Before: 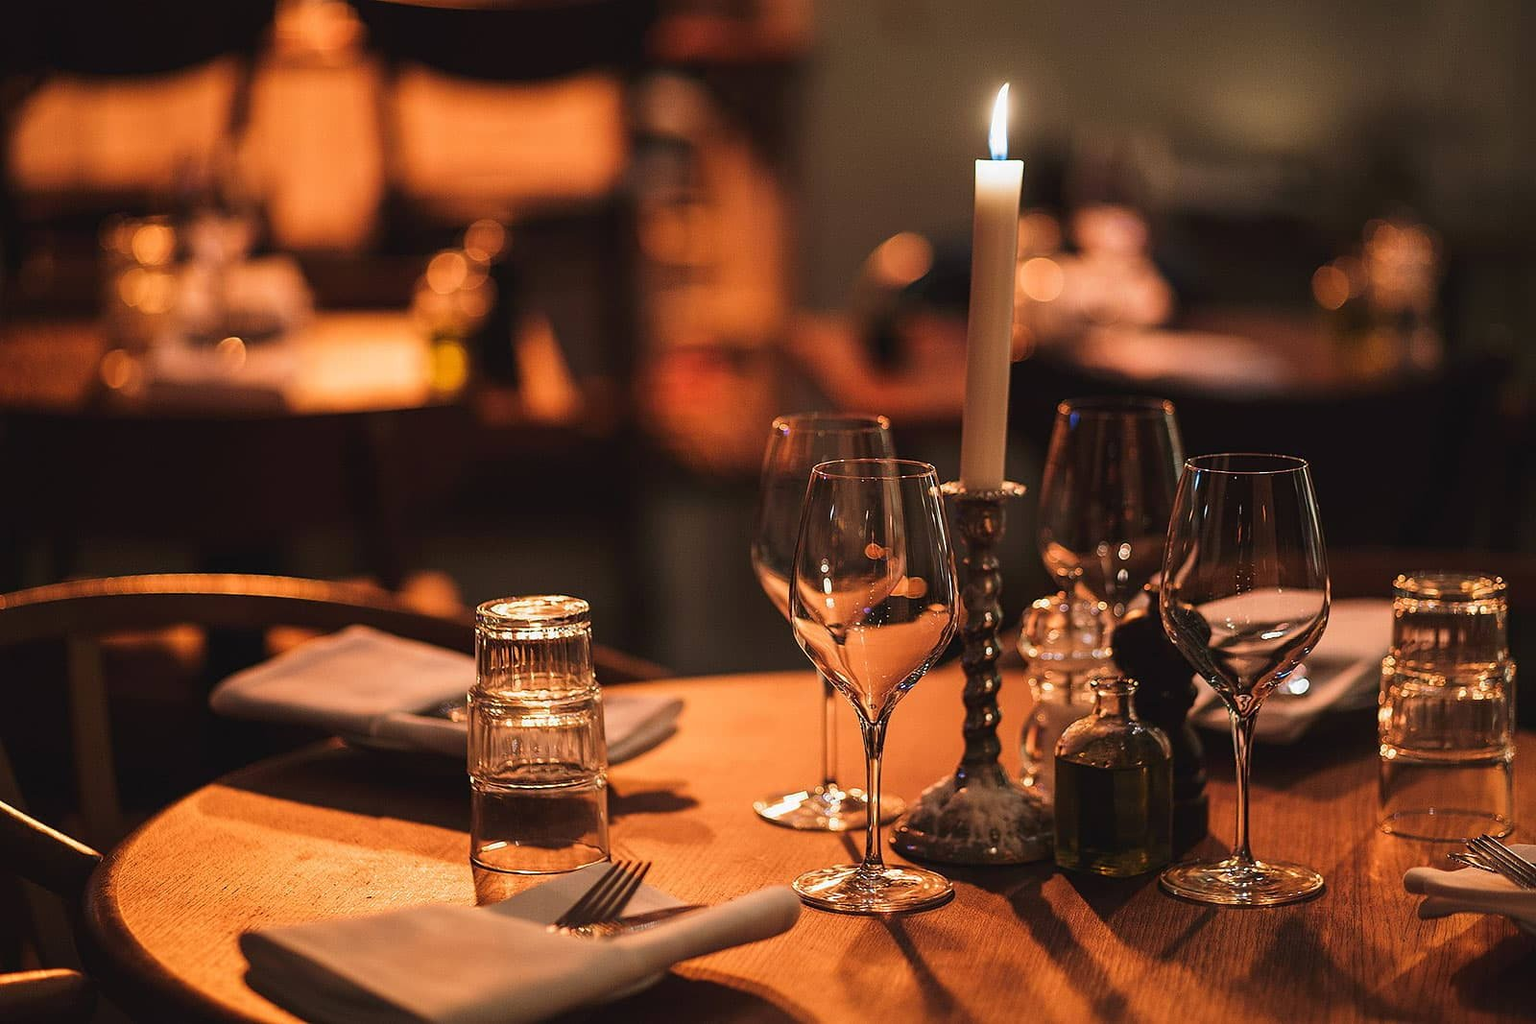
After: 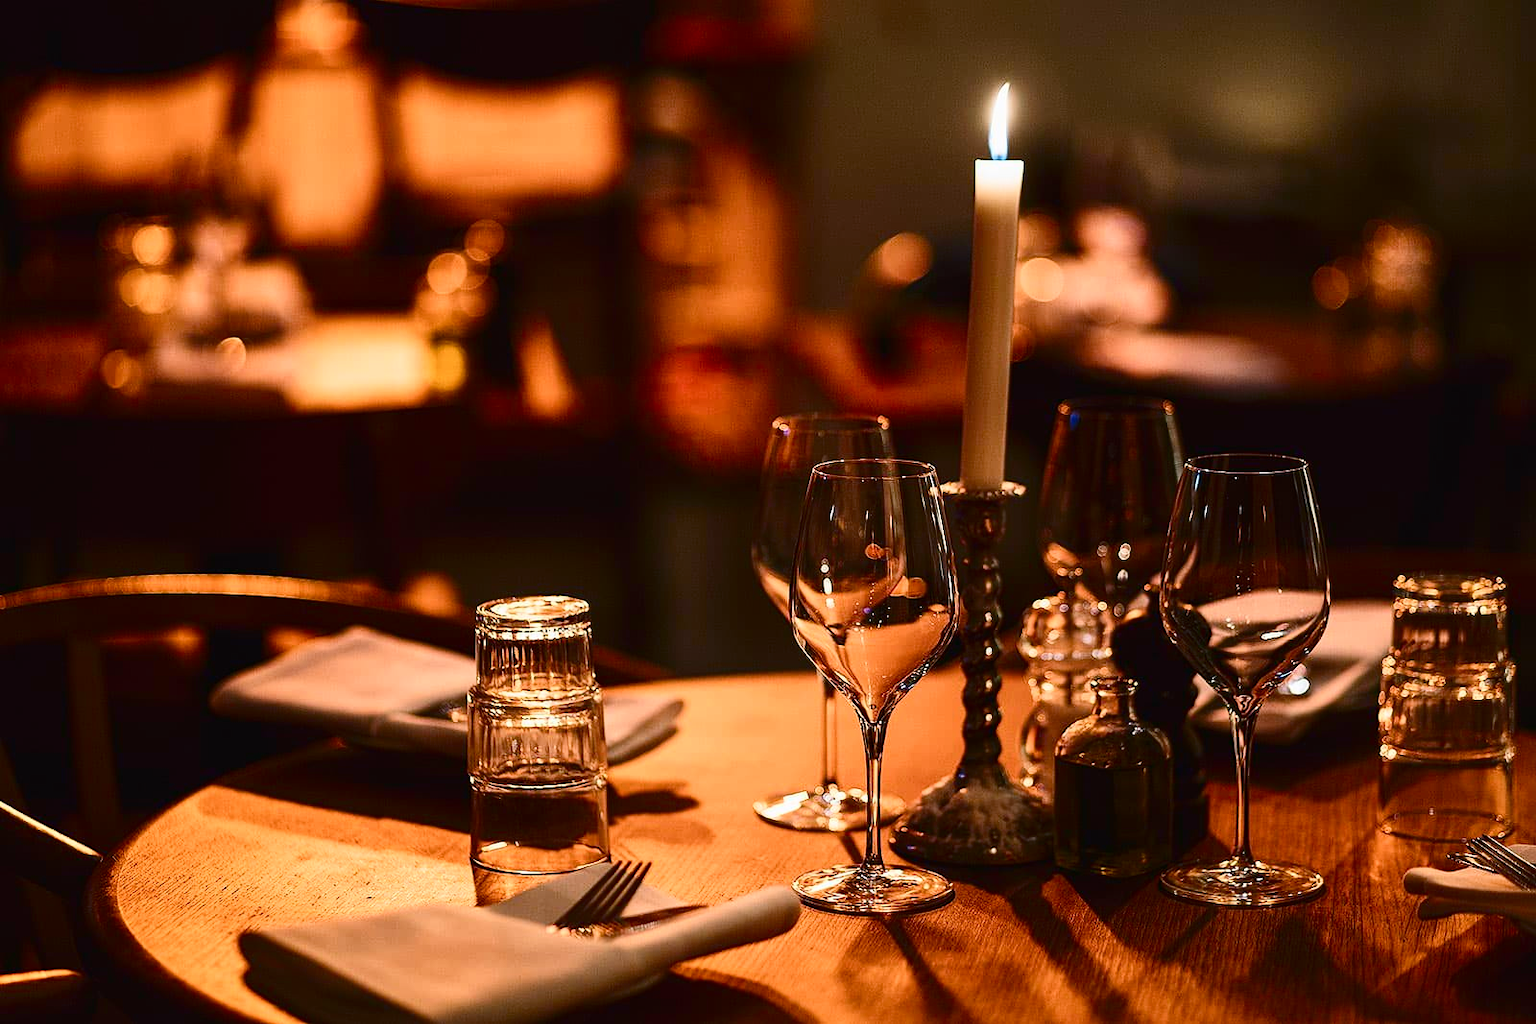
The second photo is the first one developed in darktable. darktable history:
color balance rgb: perceptual saturation grading › global saturation 20%, perceptual saturation grading › highlights -25%, perceptual saturation grading › shadows 25%
contrast brightness saturation: contrast 0.28
